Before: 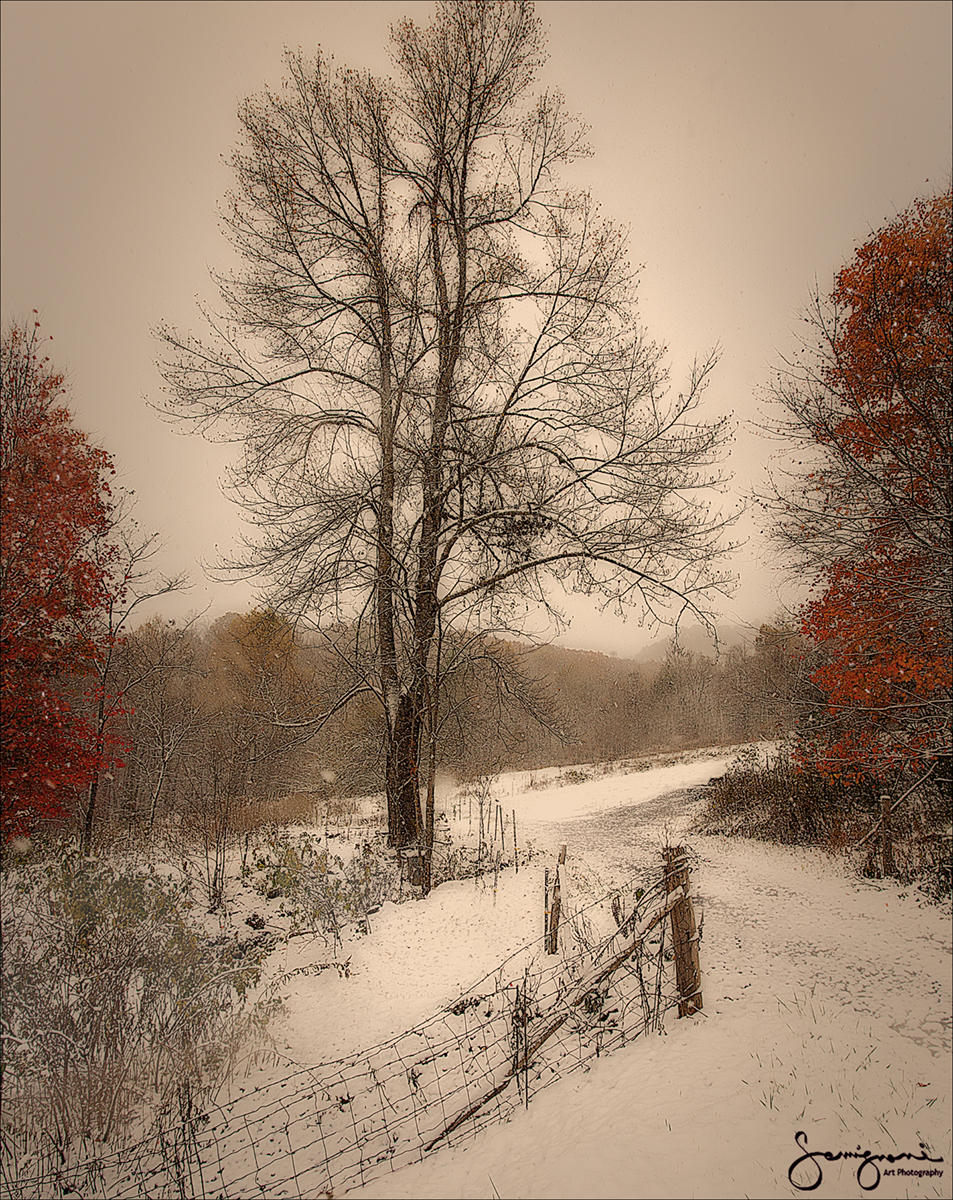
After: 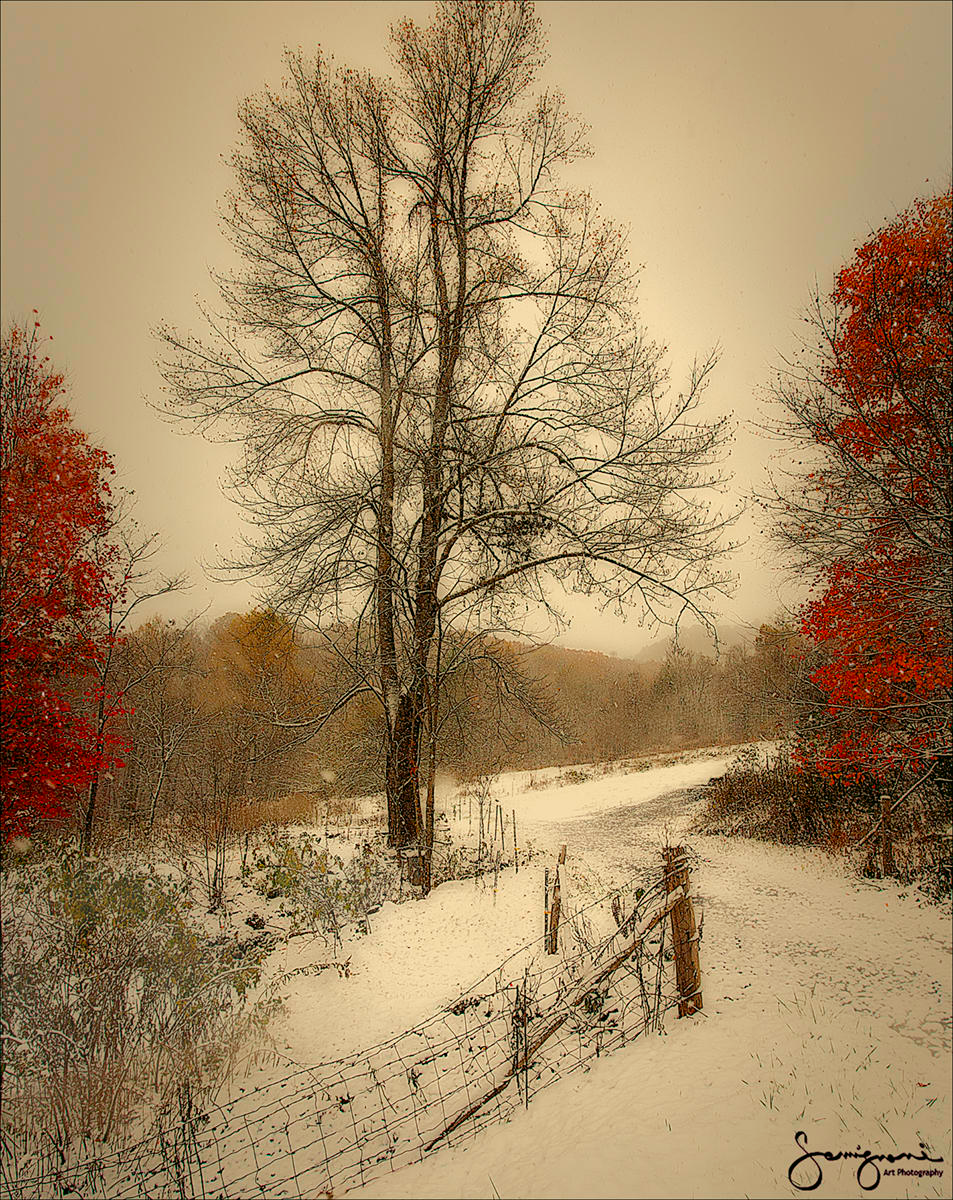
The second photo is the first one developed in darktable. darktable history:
color correction: highlights a* -7.6, highlights b* 0.909, shadows a* -3.36, saturation 1.38
